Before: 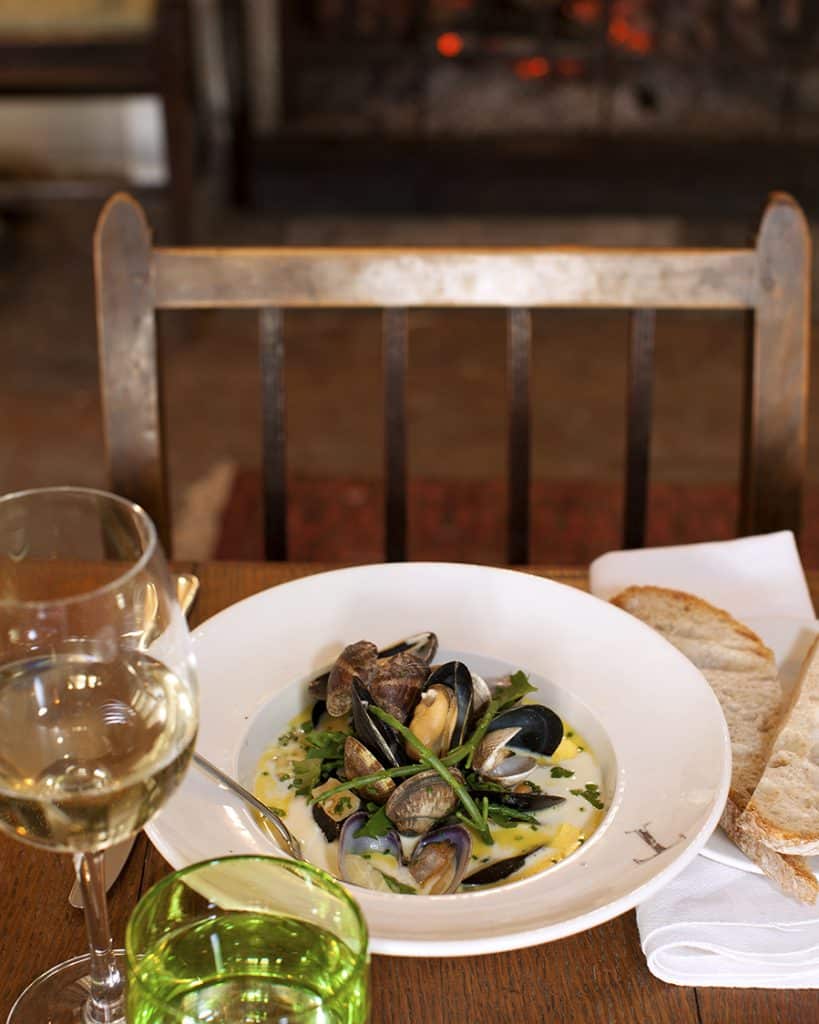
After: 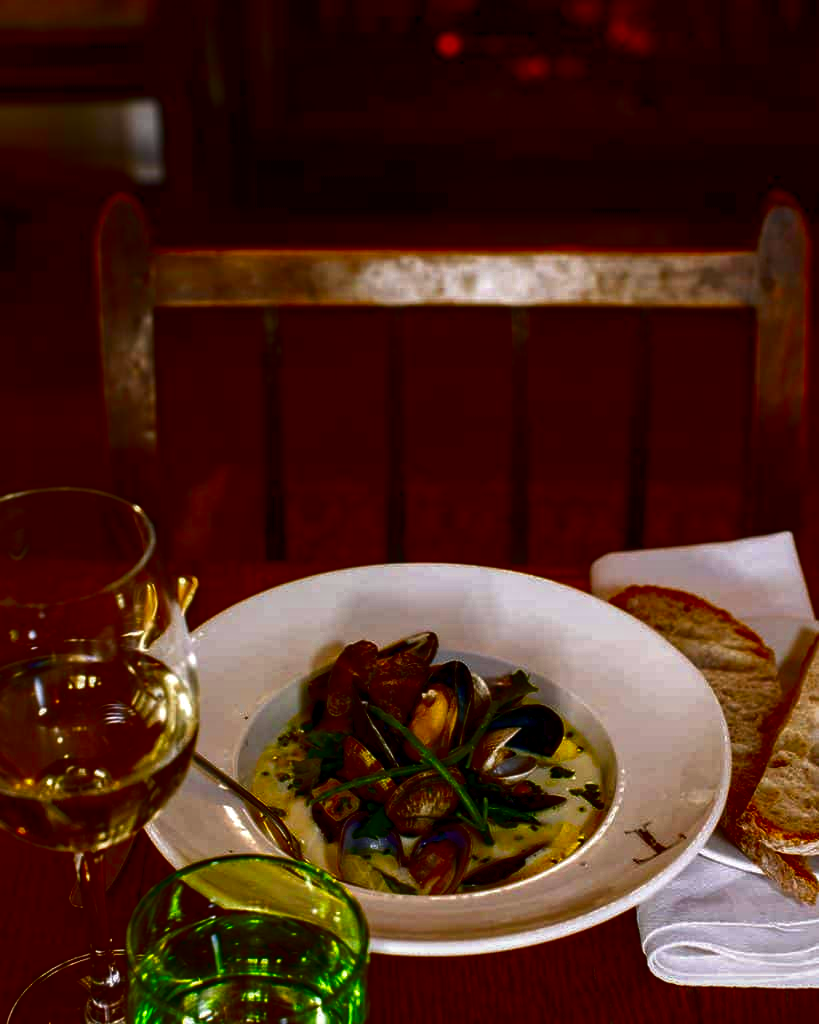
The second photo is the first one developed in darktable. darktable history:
local contrast: detail 130%
contrast brightness saturation: brightness -1, saturation 1
